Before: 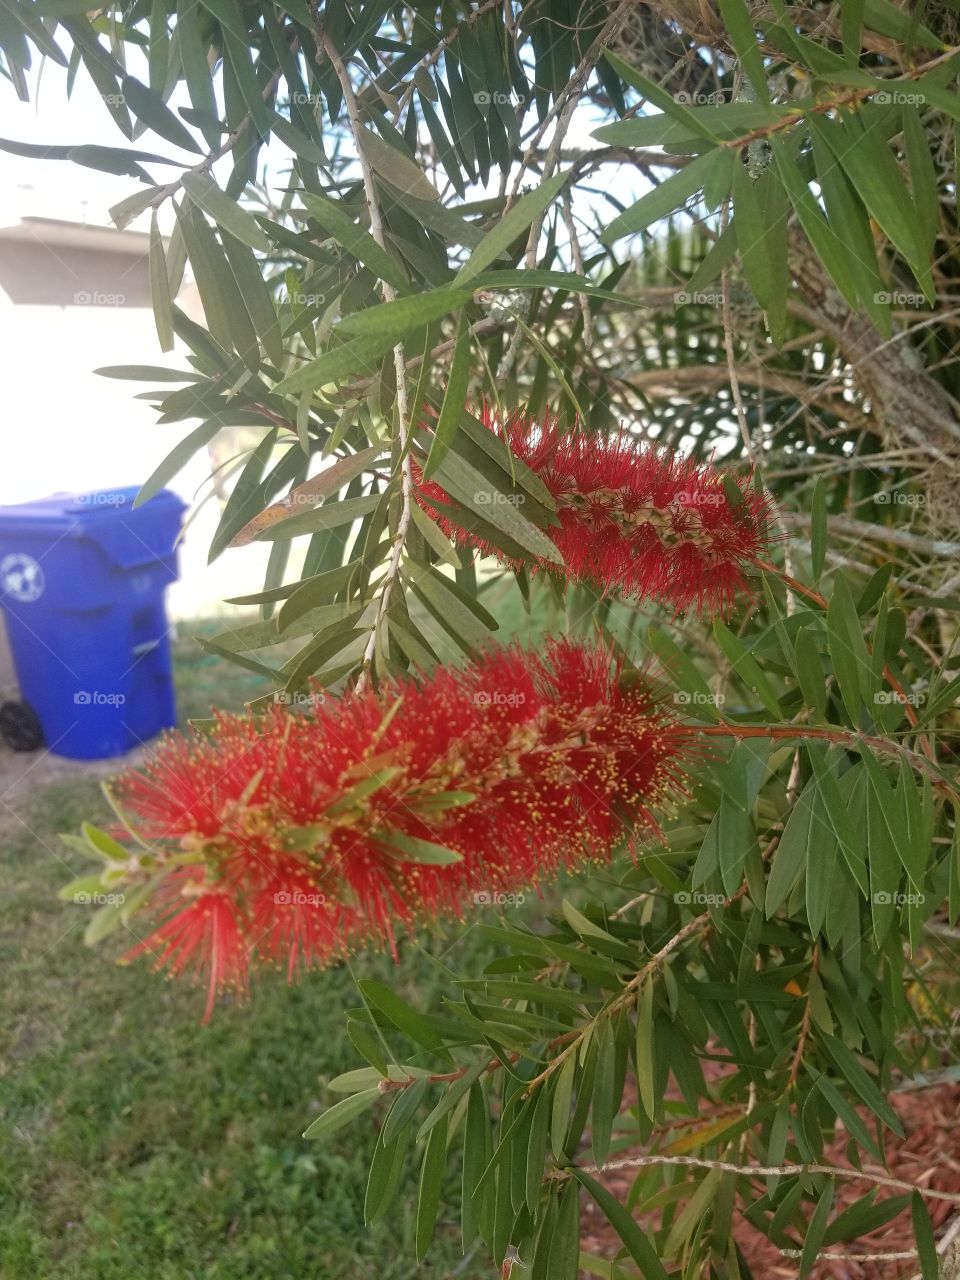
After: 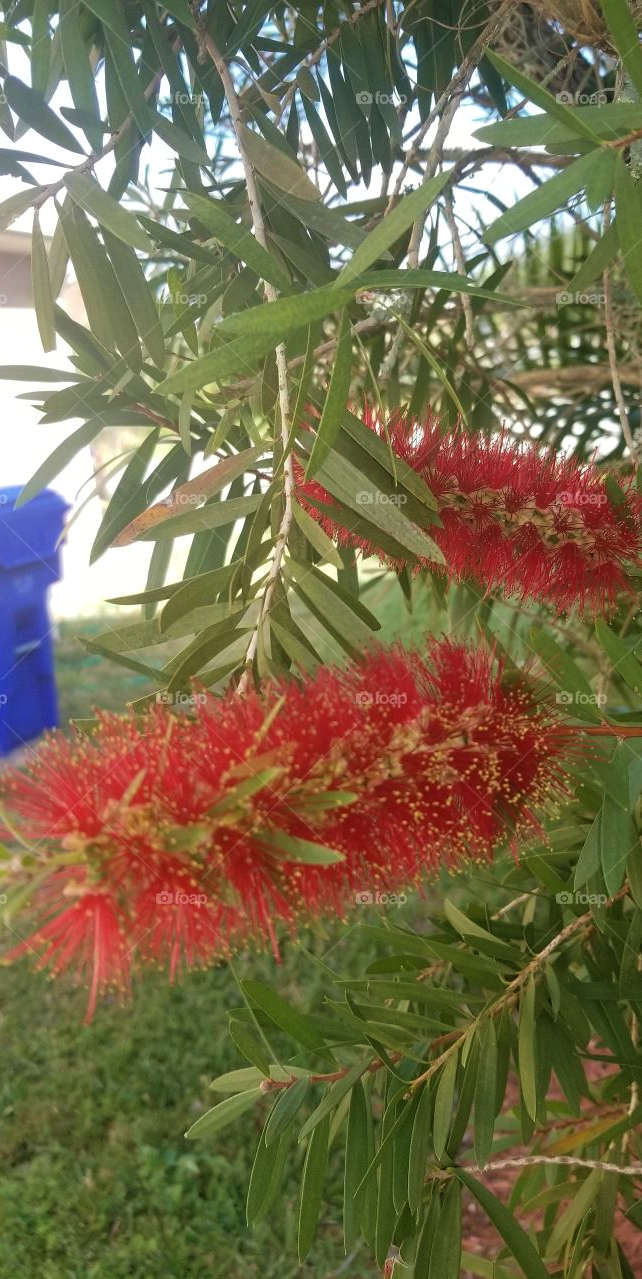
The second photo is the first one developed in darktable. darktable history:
crop and rotate: left 12.345%, right 20.717%
shadows and highlights: shadows 10.39, white point adjustment 0.963, highlights -39.85
velvia: on, module defaults
exposure: compensate highlight preservation false
